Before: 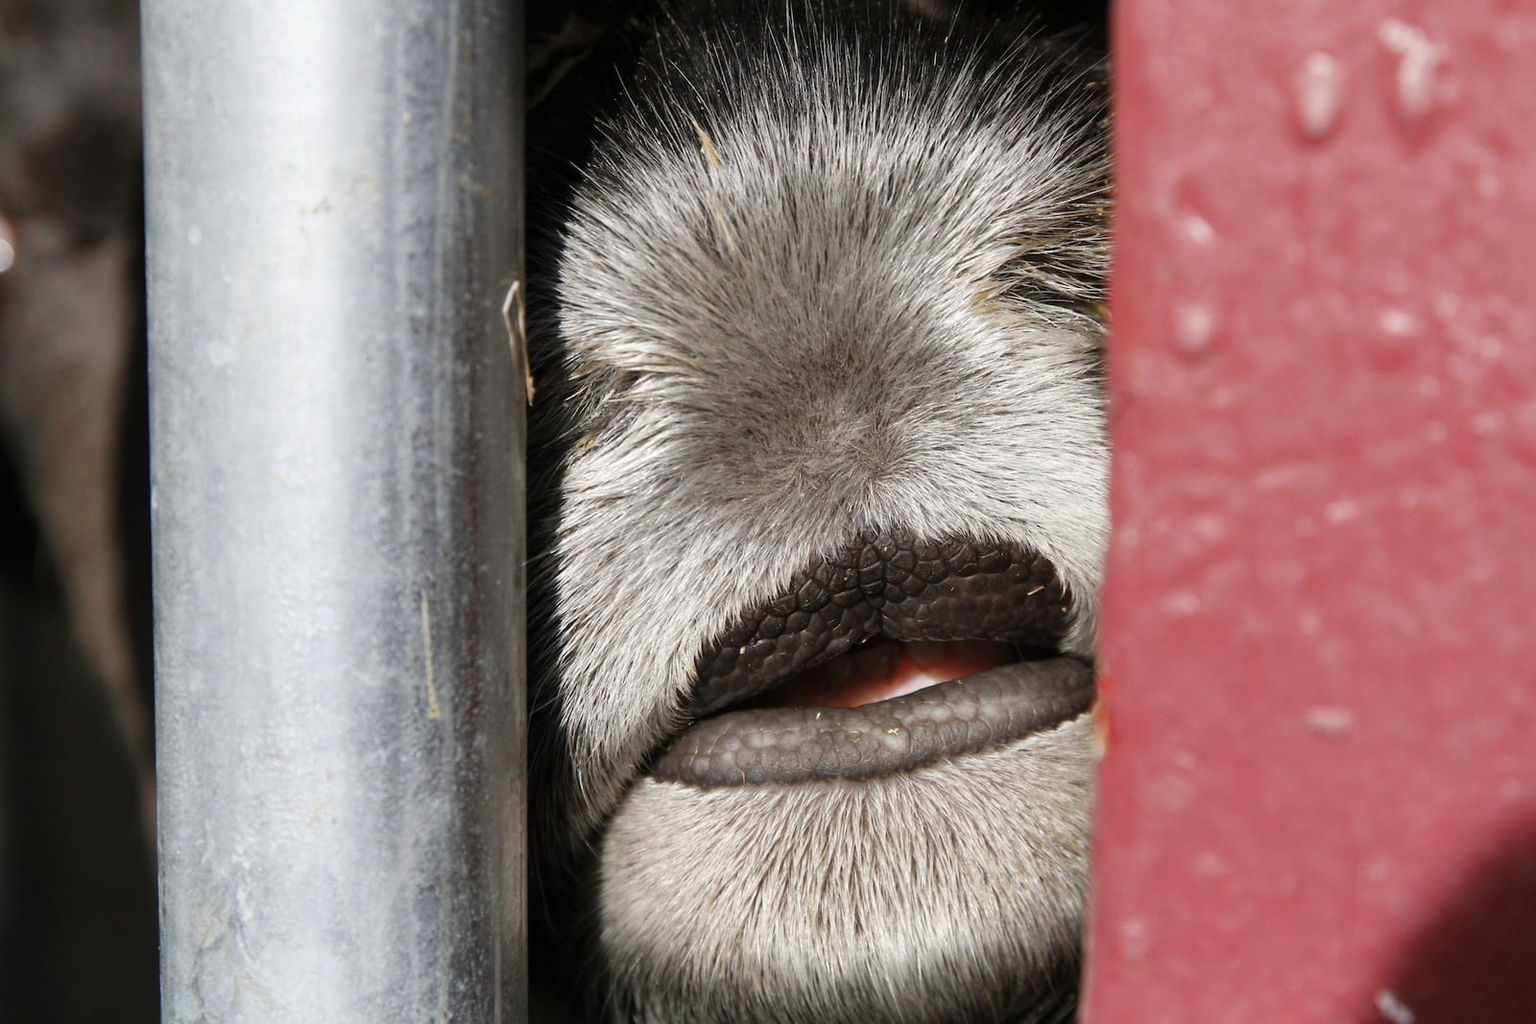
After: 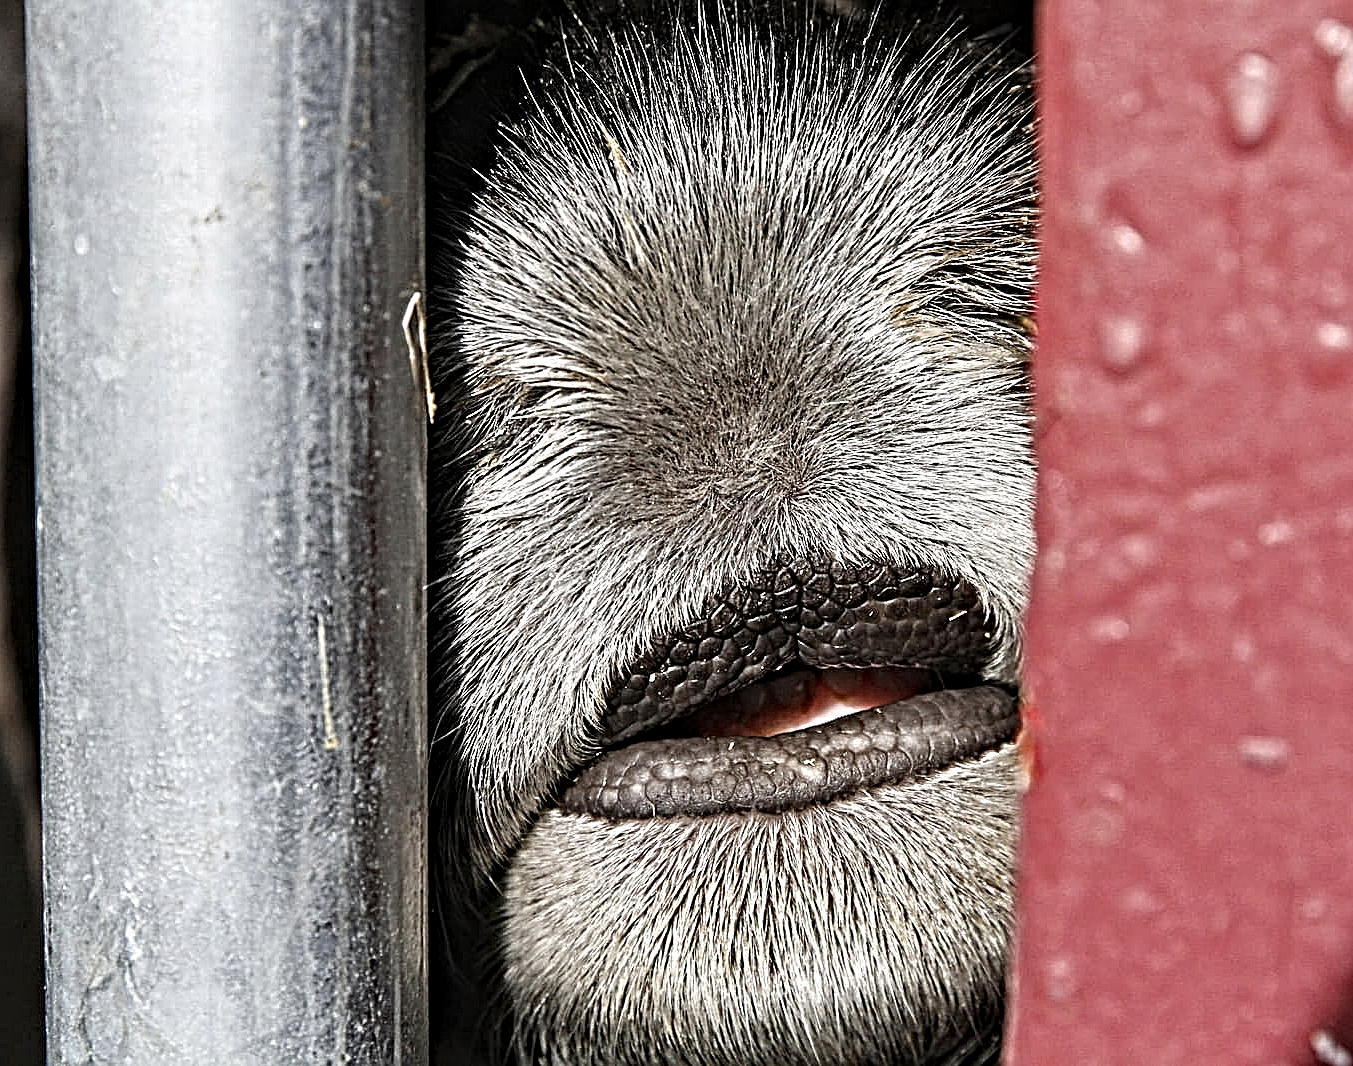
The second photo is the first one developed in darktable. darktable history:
sharpen: on, module defaults
contrast equalizer: octaves 7, y [[0.406, 0.494, 0.589, 0.753, 0.877, 0.999], [0.5 ×6], [0.5 ×6], [0 ×6], [0 ×6]]
crop: left 7.575%, right 7.845%
